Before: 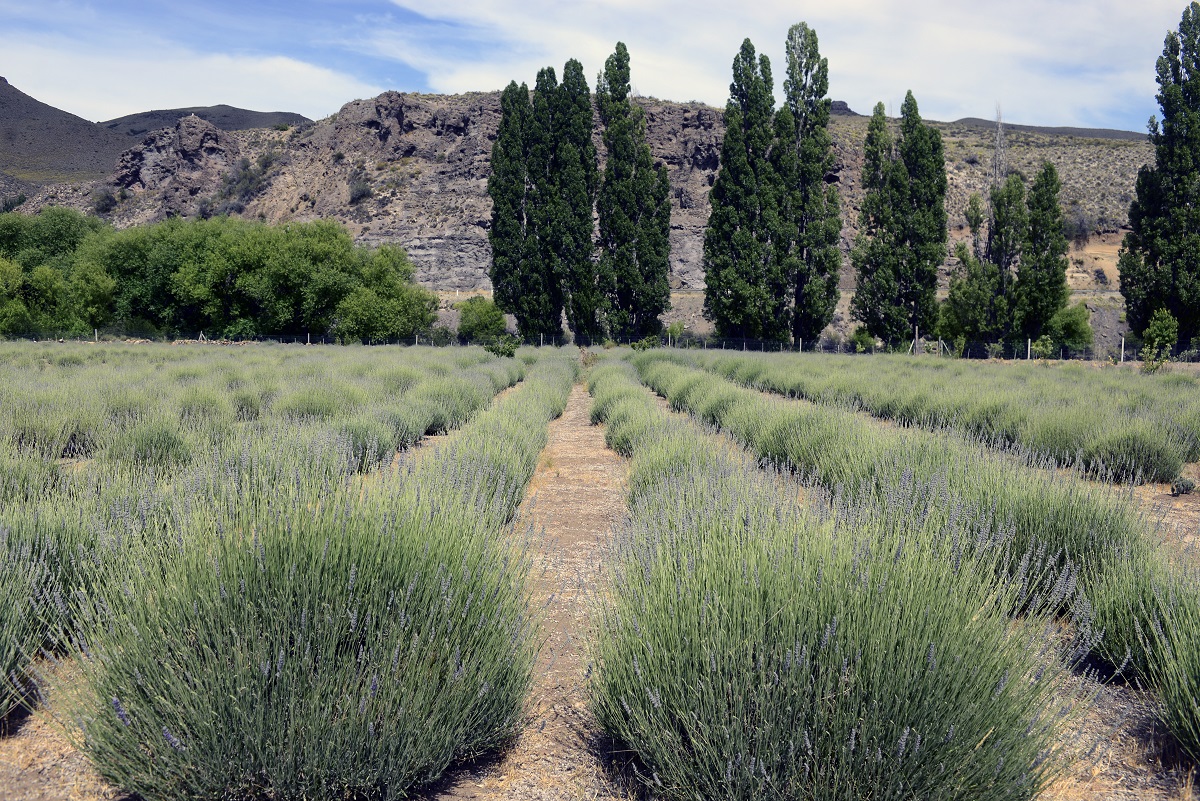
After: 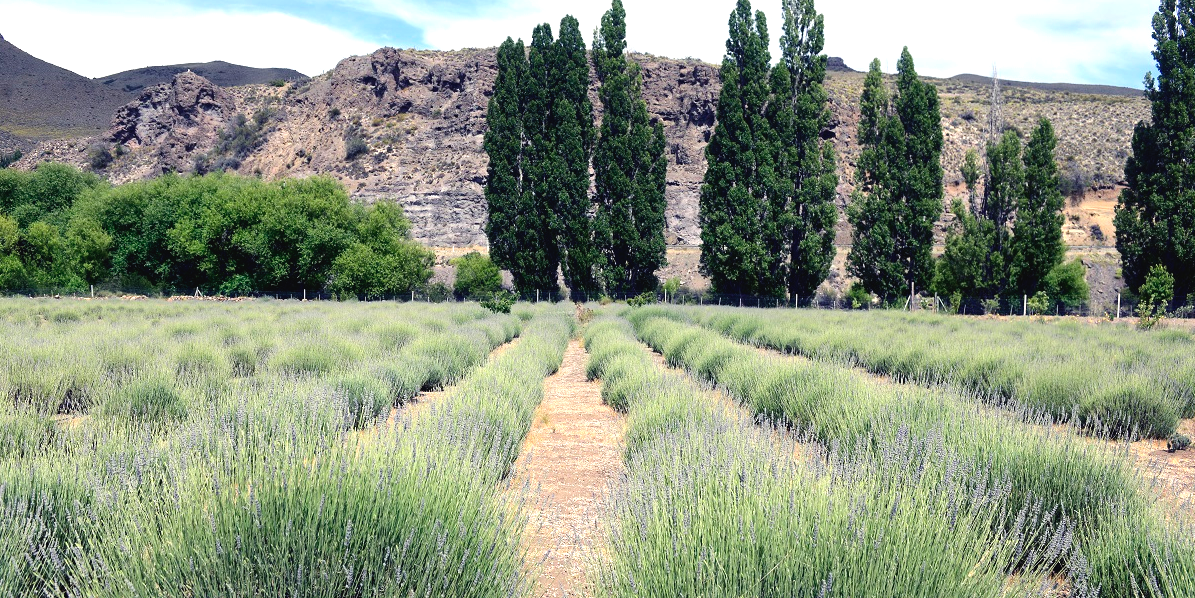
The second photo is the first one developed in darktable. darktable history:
crop: left 0.385%, top 5.522%, bottom 19.804%
exposure: black level correction -0.002, exposure 0.705 EV, compensate exposure bias true, compensate highlight preservation false
